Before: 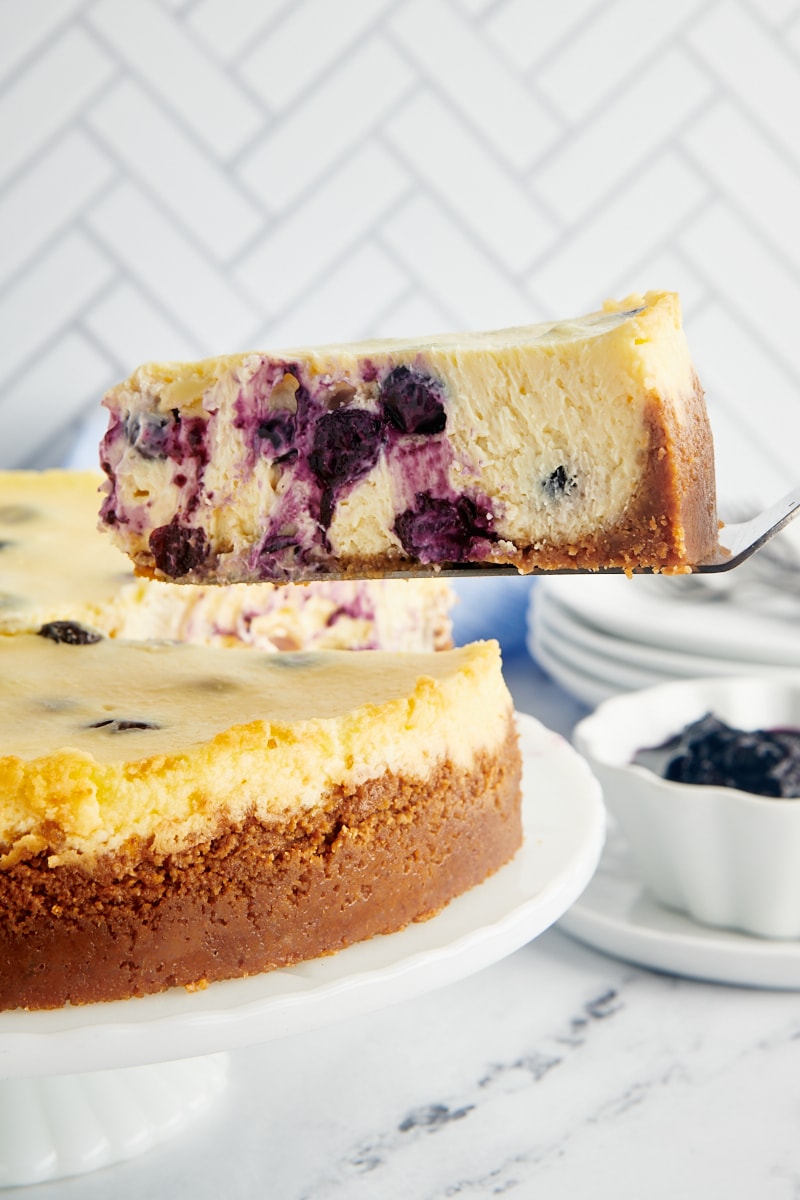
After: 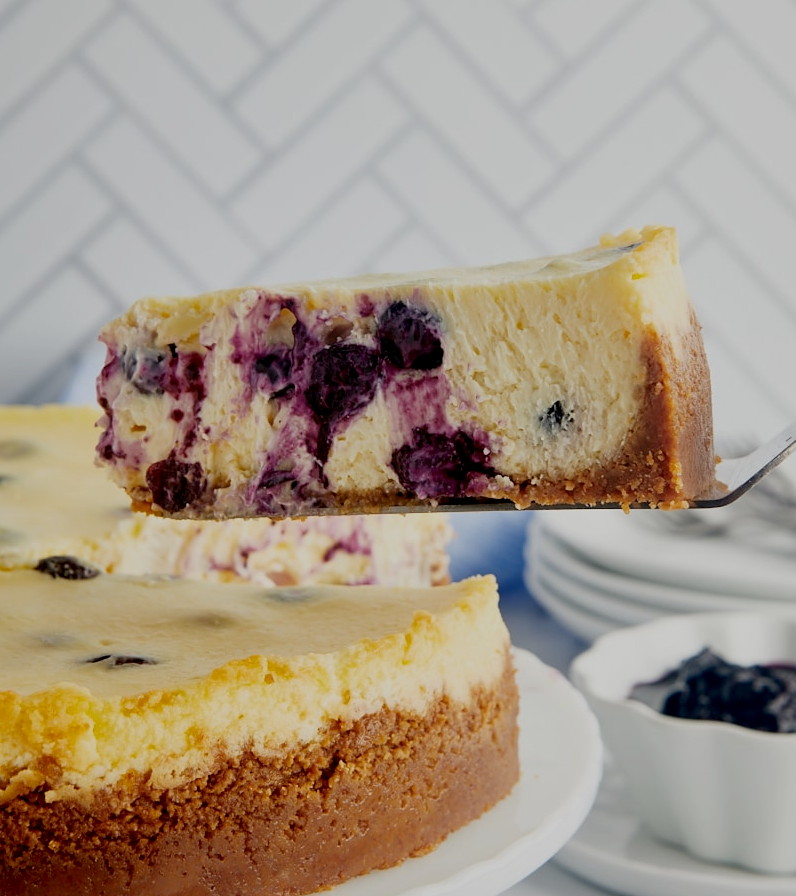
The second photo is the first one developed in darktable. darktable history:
exposure: black level correction 0.009, exposure -0.662 EV, compensate exposure bias true, compensate highlight preservation false
crop: left 0.385%, top 5.493%, bottom 19.777%
